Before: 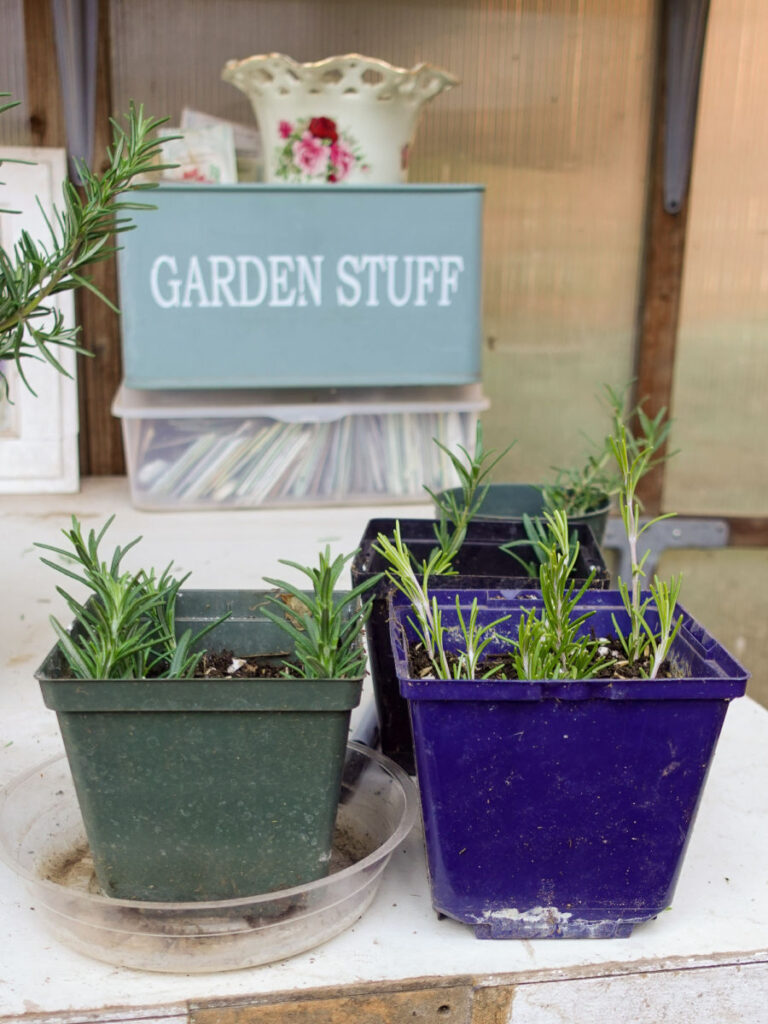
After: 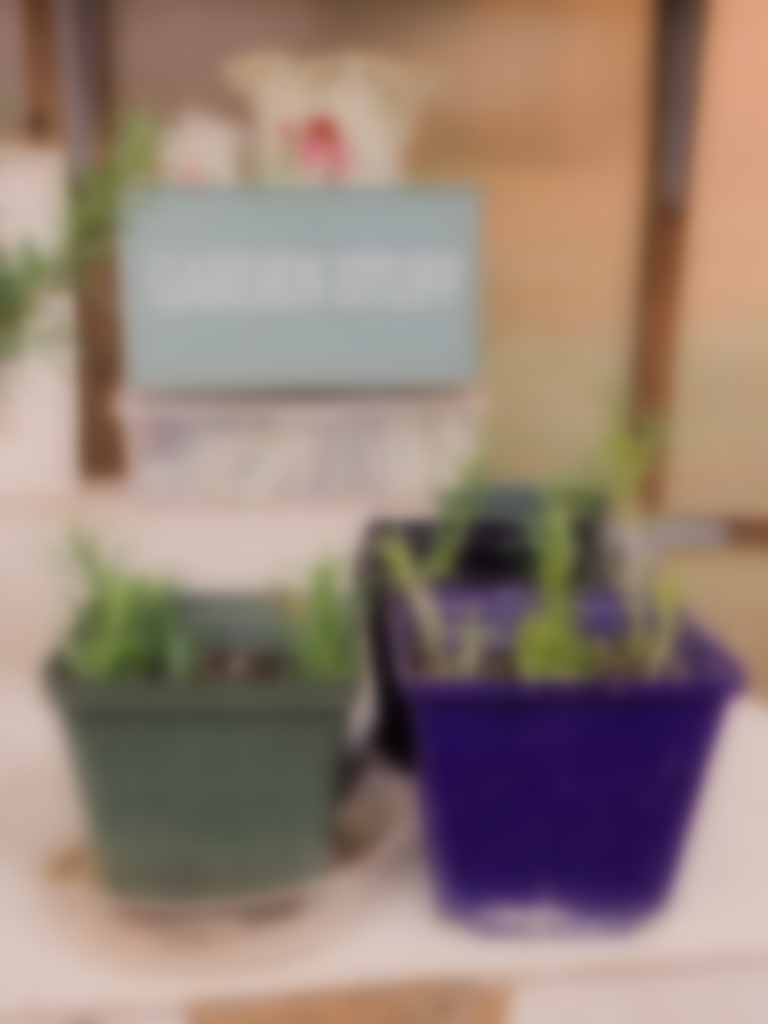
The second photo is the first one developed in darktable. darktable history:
filmic rgb: black relative exposure -7.65 EV, white relative exposure 4.56 EV, hardness 3.61
white balance: red 1.127, blue 0.943
lowpass: on, module defaults
